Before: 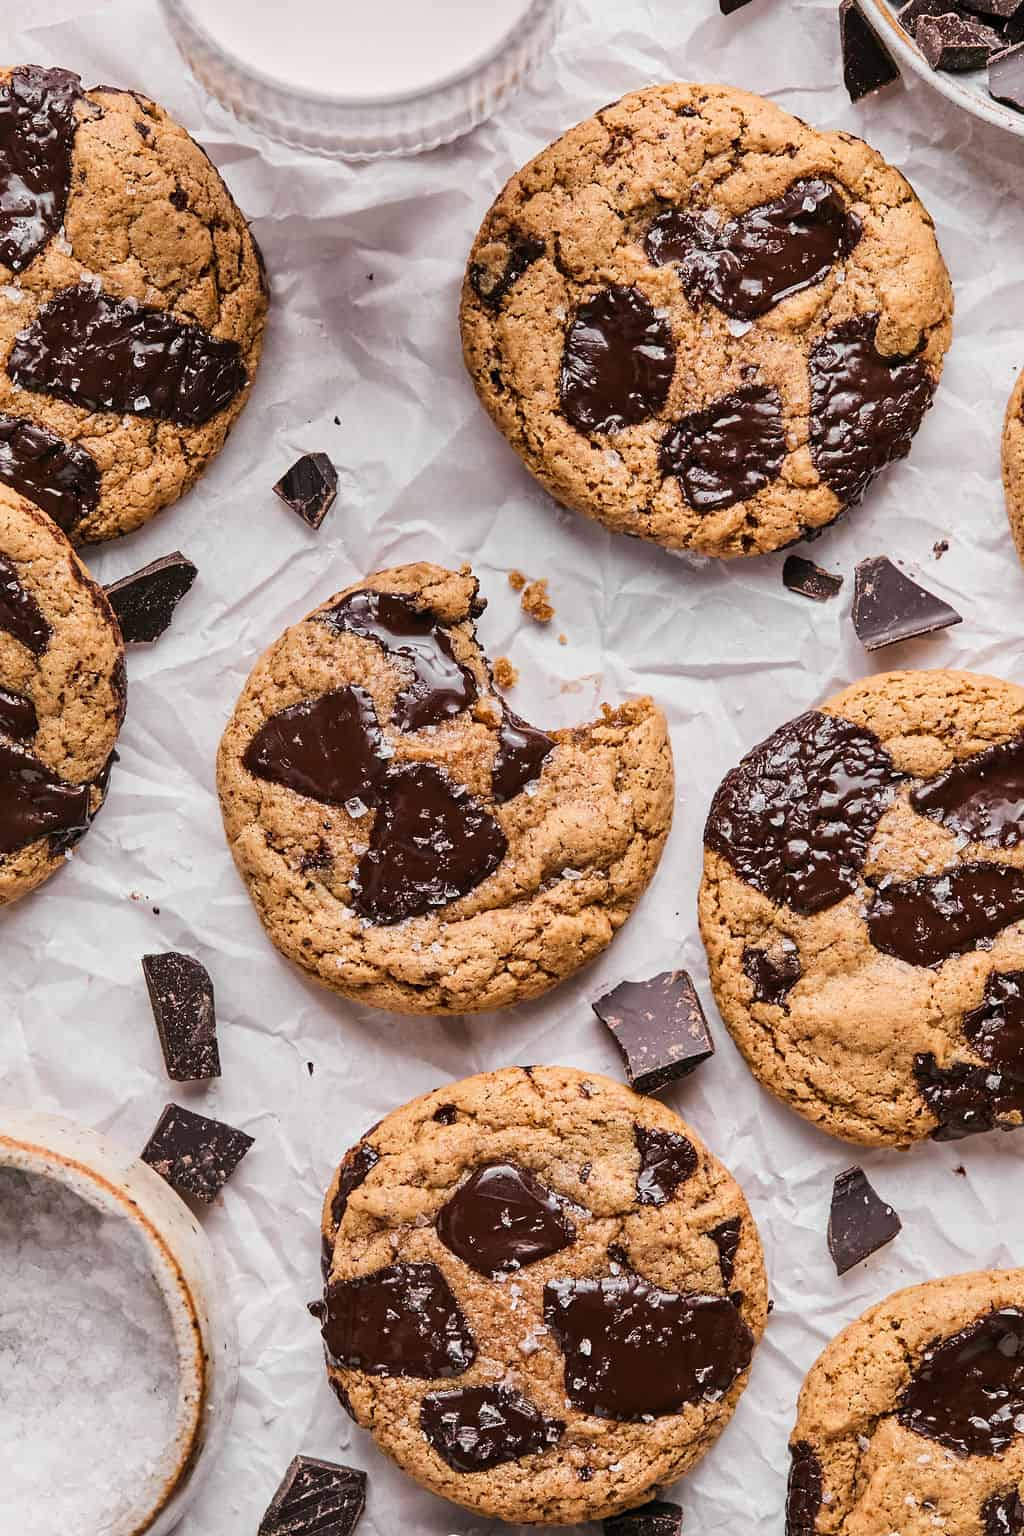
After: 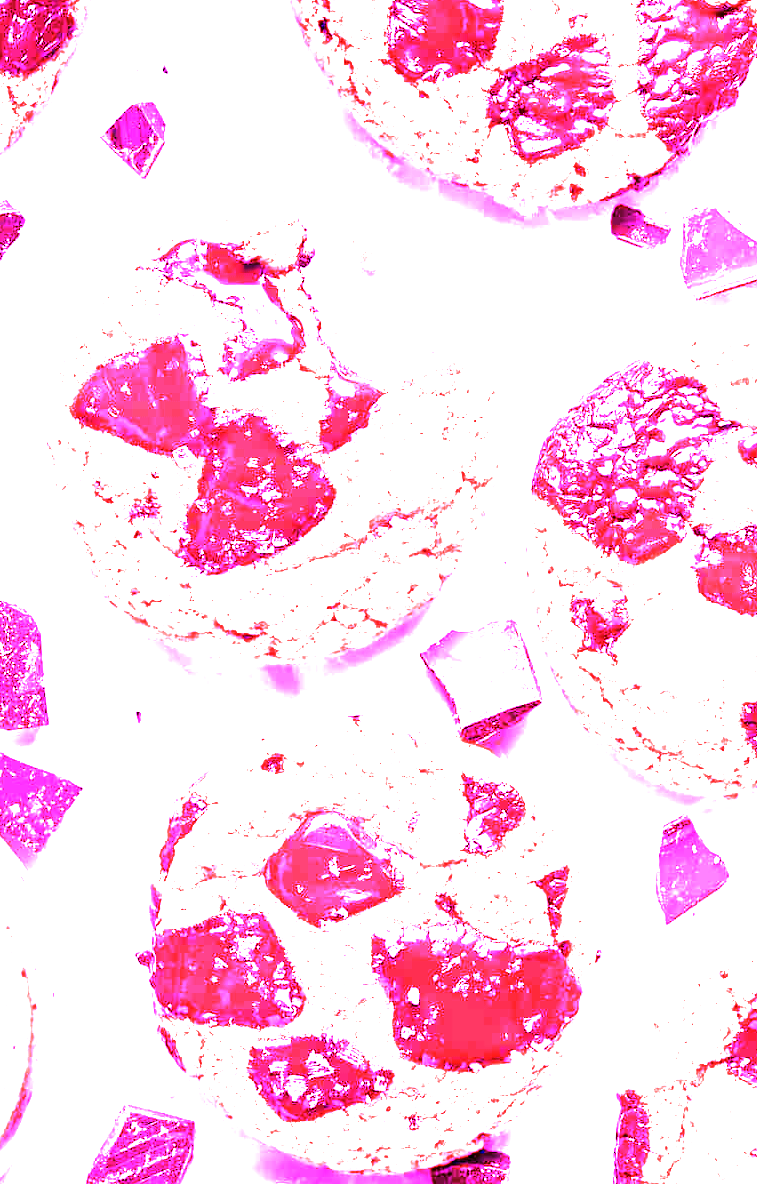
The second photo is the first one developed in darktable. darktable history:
crop: left 16.871%, top 22.857%, right 9.116%
white balance: red 8, blue 8
color calibration: illuminant as shot in camera, x 0.358, y 0.373, temperature 4628.91 K
